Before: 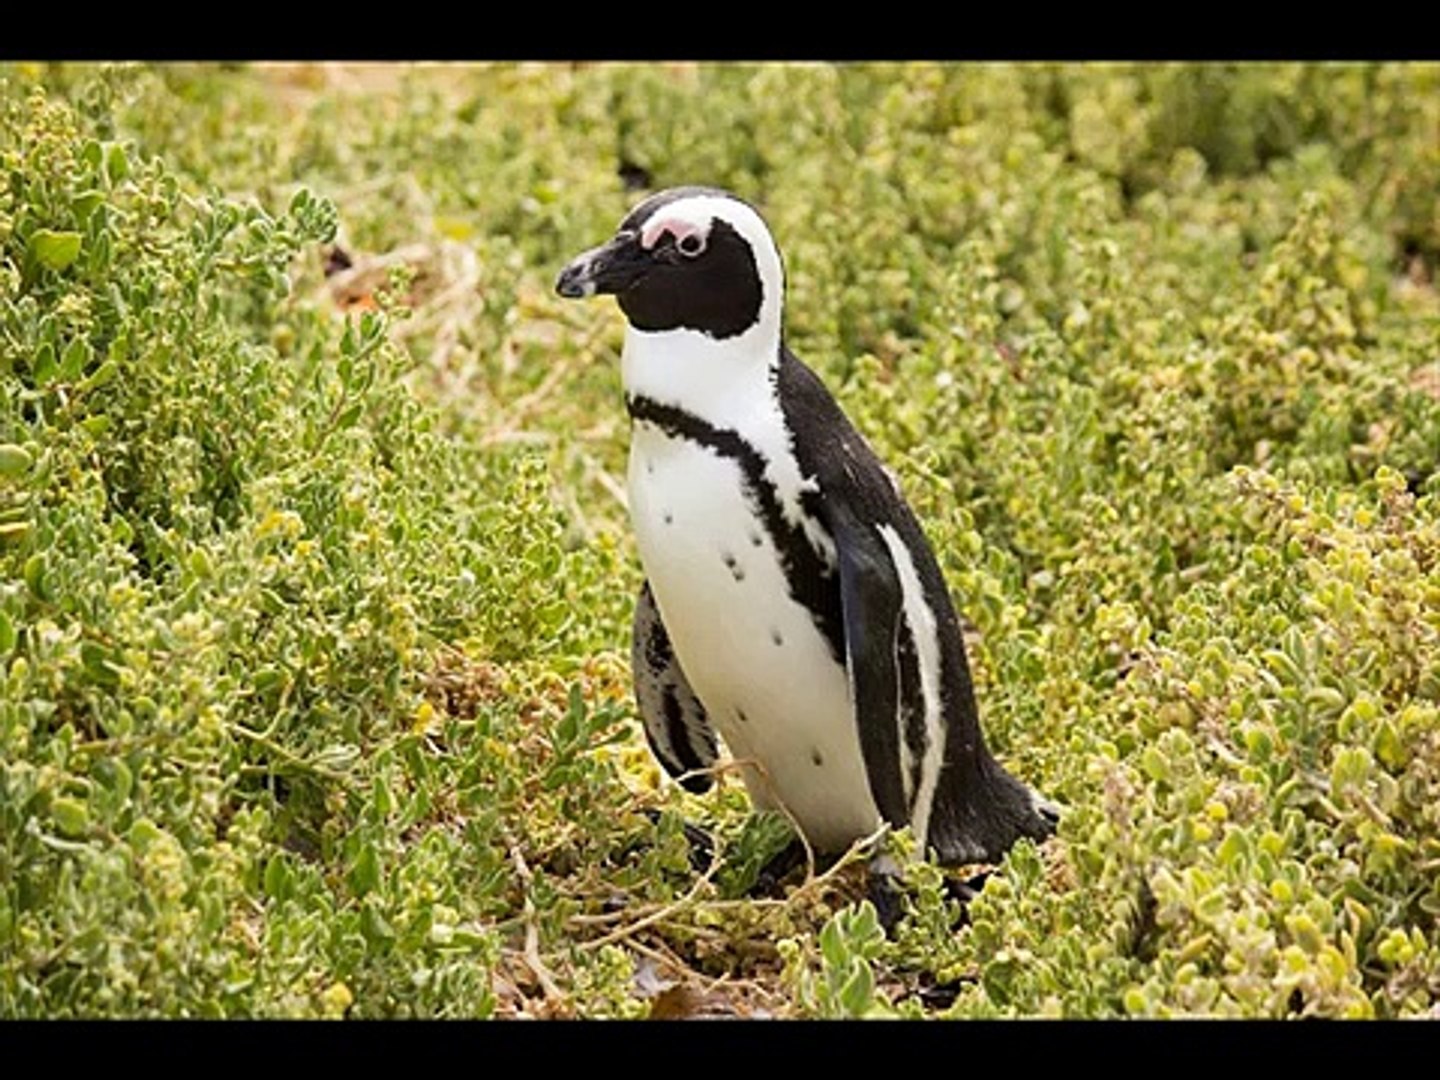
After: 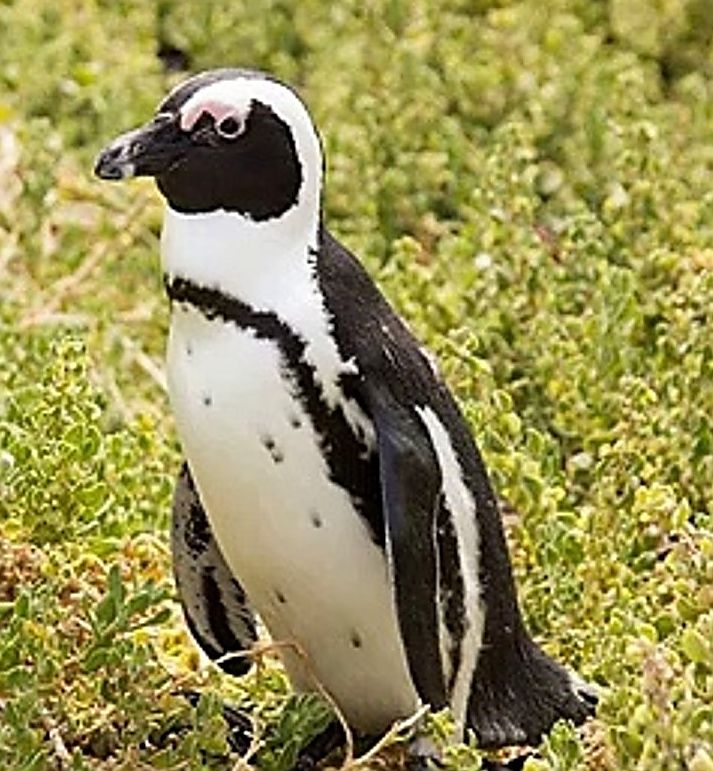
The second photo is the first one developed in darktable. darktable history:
crop: left 32.075%, top 10.976%, right 18.355%, bottom 17.596%
sharpen: radius 1.4, amount 1.25, threshold 0.7
